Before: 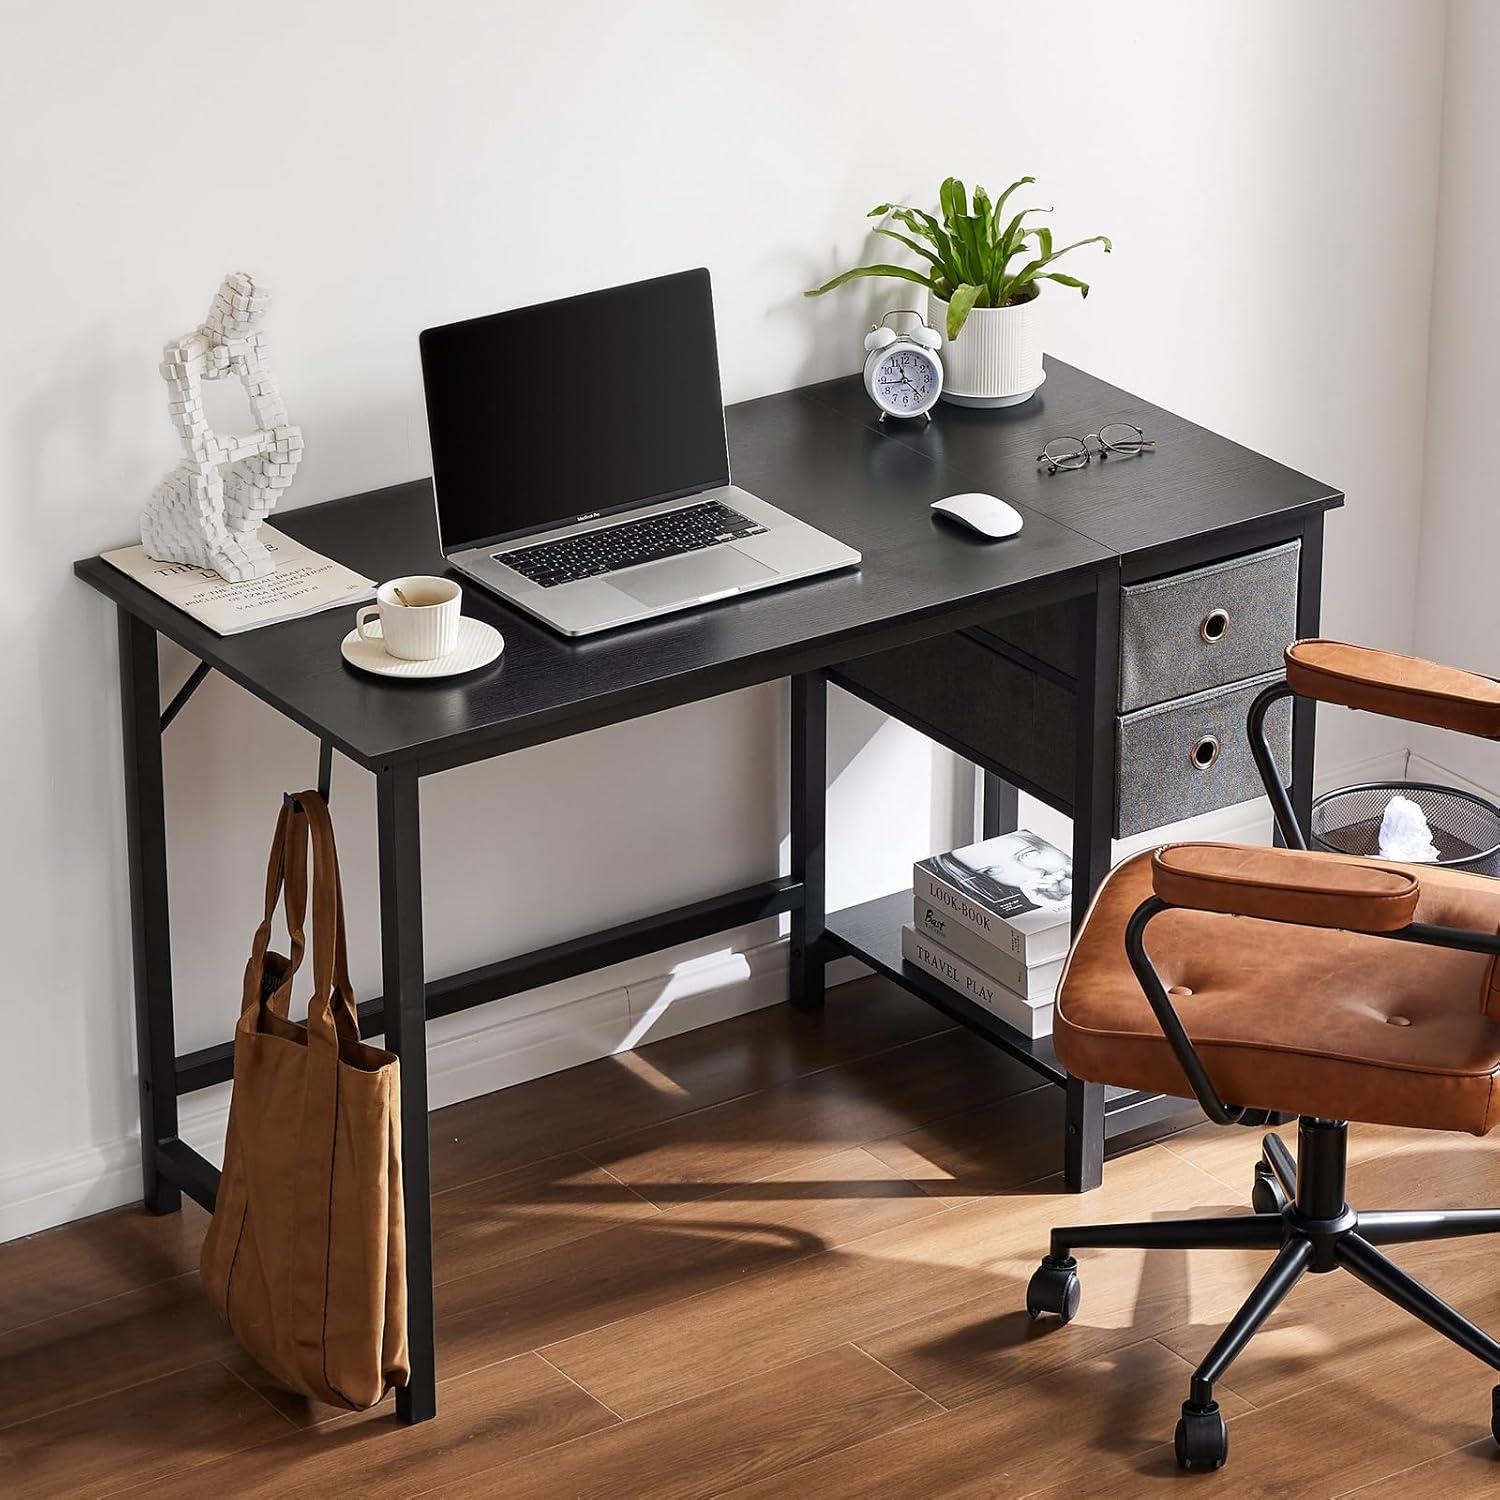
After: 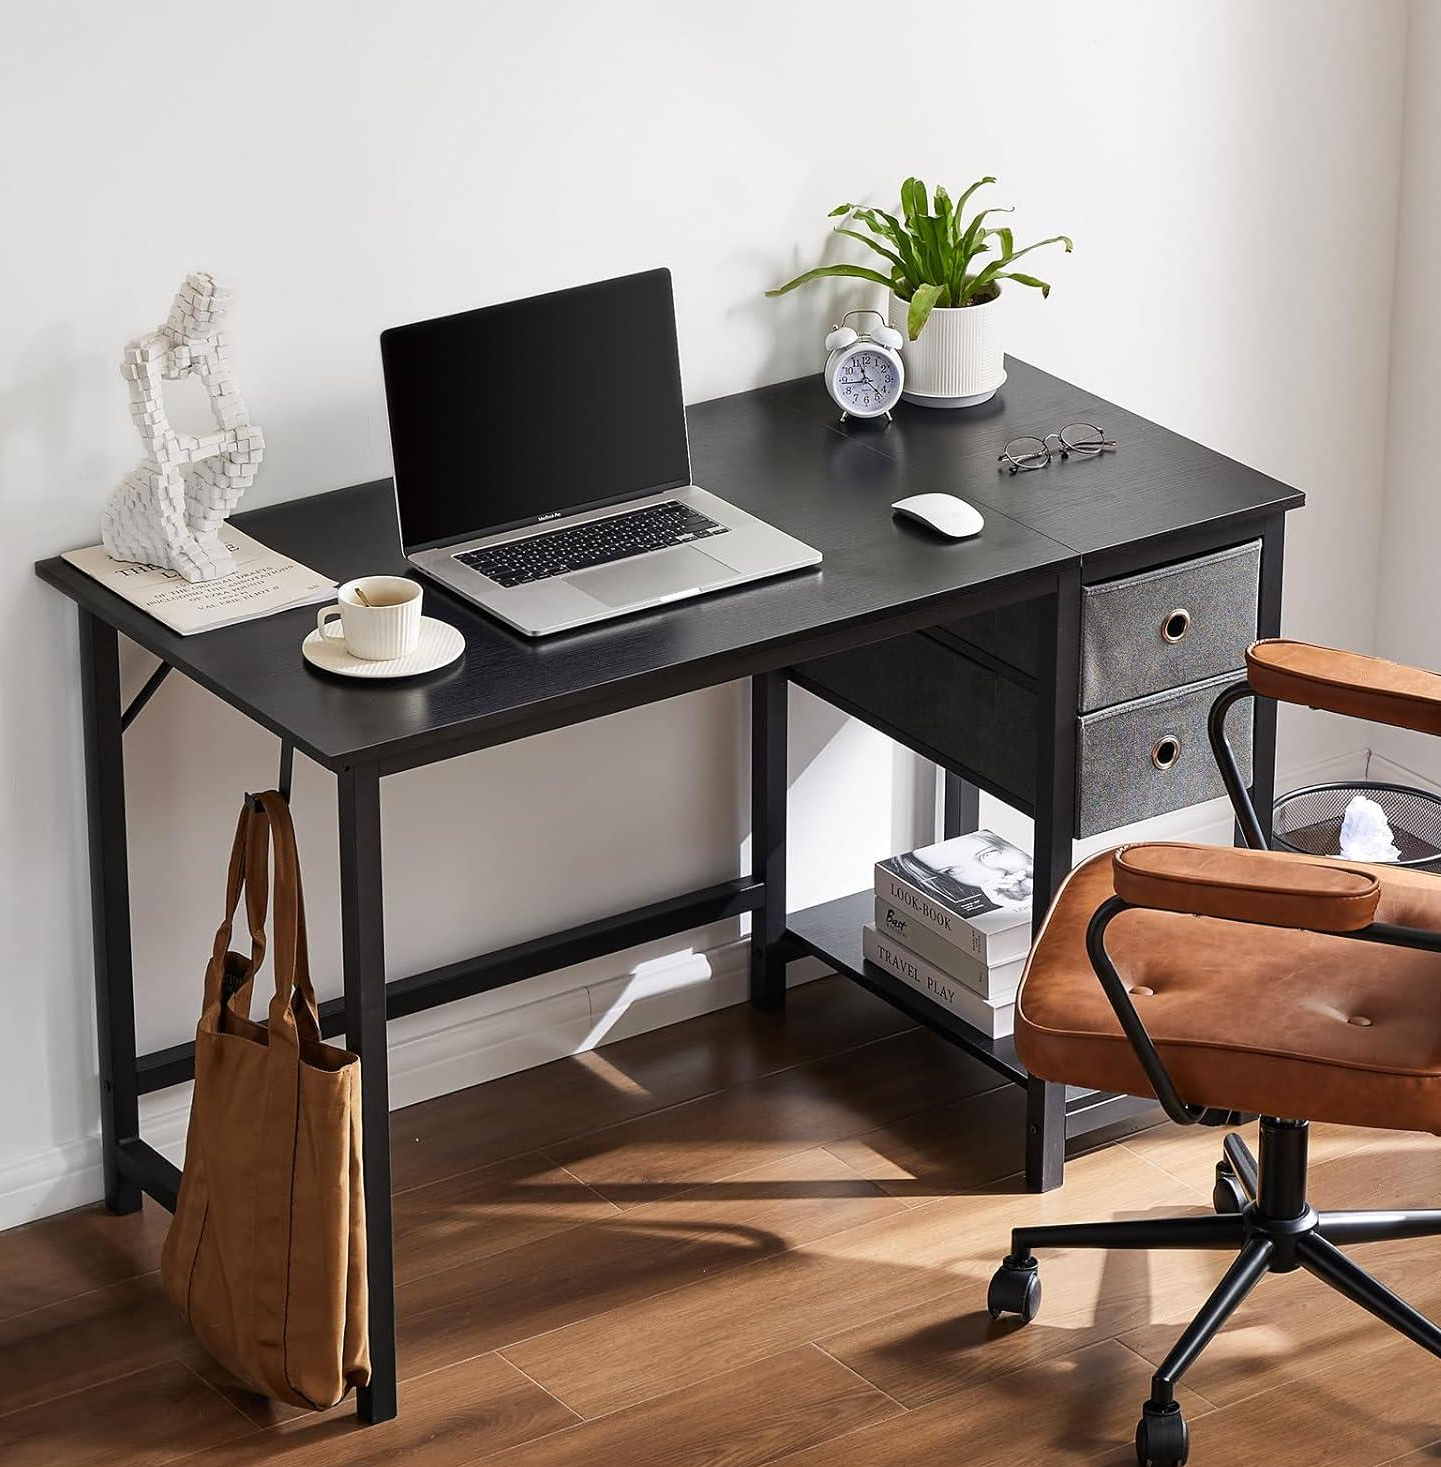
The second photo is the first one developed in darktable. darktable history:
crop and rotate: left 2.625%, right 1.283%, bottom 2.158%
